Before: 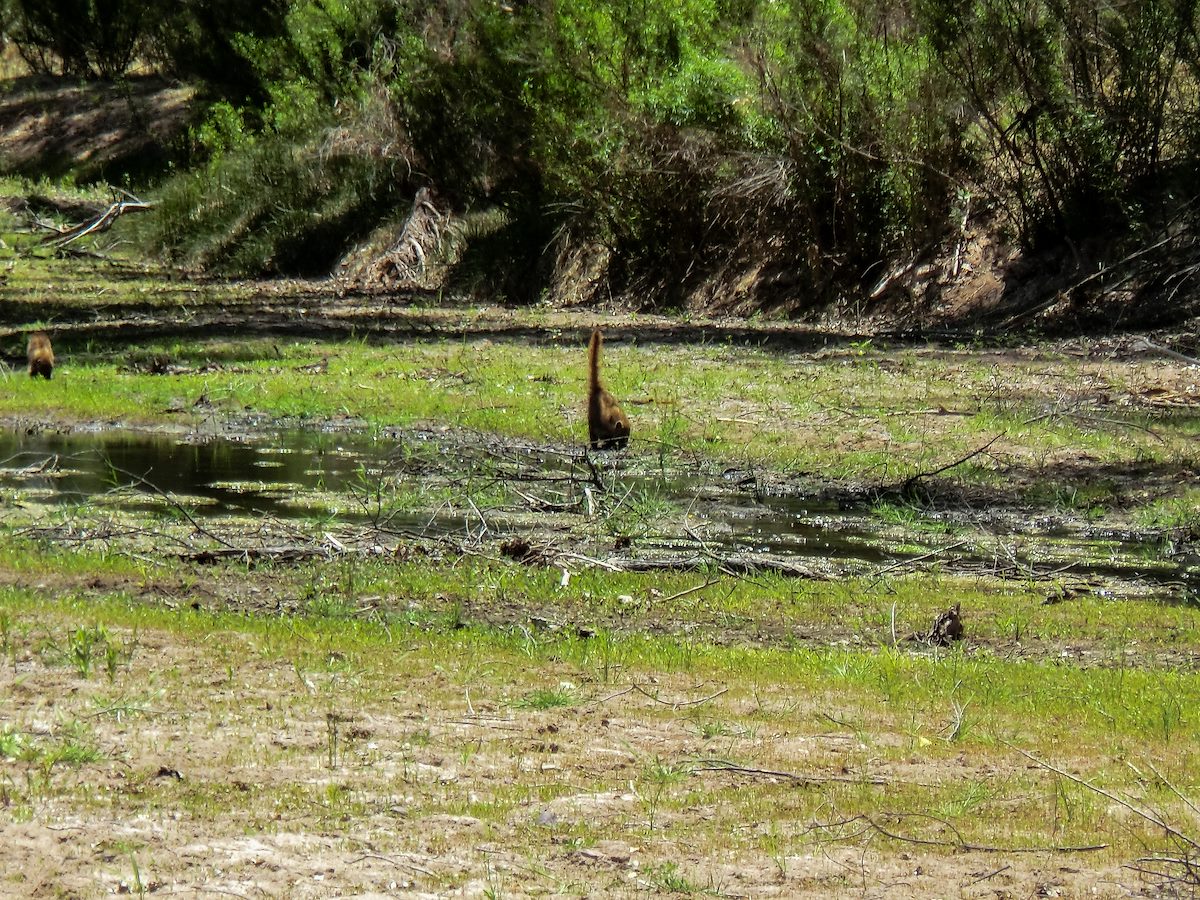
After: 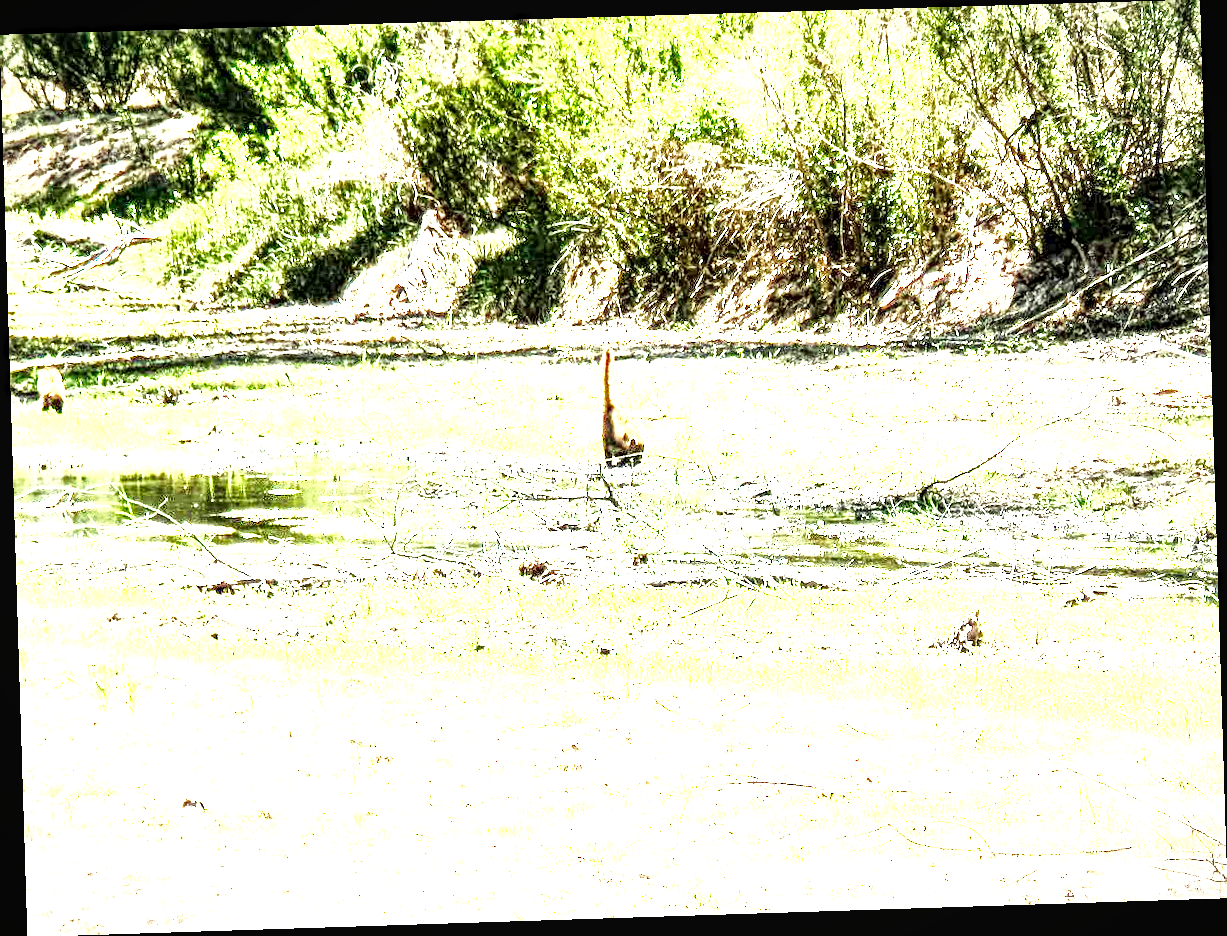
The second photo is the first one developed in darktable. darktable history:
rotate and perspective: rotation -1.77°, lens shift (horizontal) 0.004, automatic cropping off
color correction: highlights a* -4.28, highlights b* 6.53
exposure: black level correction 0, exposure 4 EV, compensate exposure bias true, compensate highlight preservation false
vignetting: fall-off start 100%, fall-off radius 64.94%, automatic ratio true, unbound false
local contrast: mode bilateral grid, contrast 20, coarseness 3, detail 300%, midtone range 0.2
base curve: curves: ch0 [(0, 0) (0.036, 0.025) (0.121, 0.166) (0.206, 0.329) (0.605, 0.79) (1, 1)], preserve colors none
